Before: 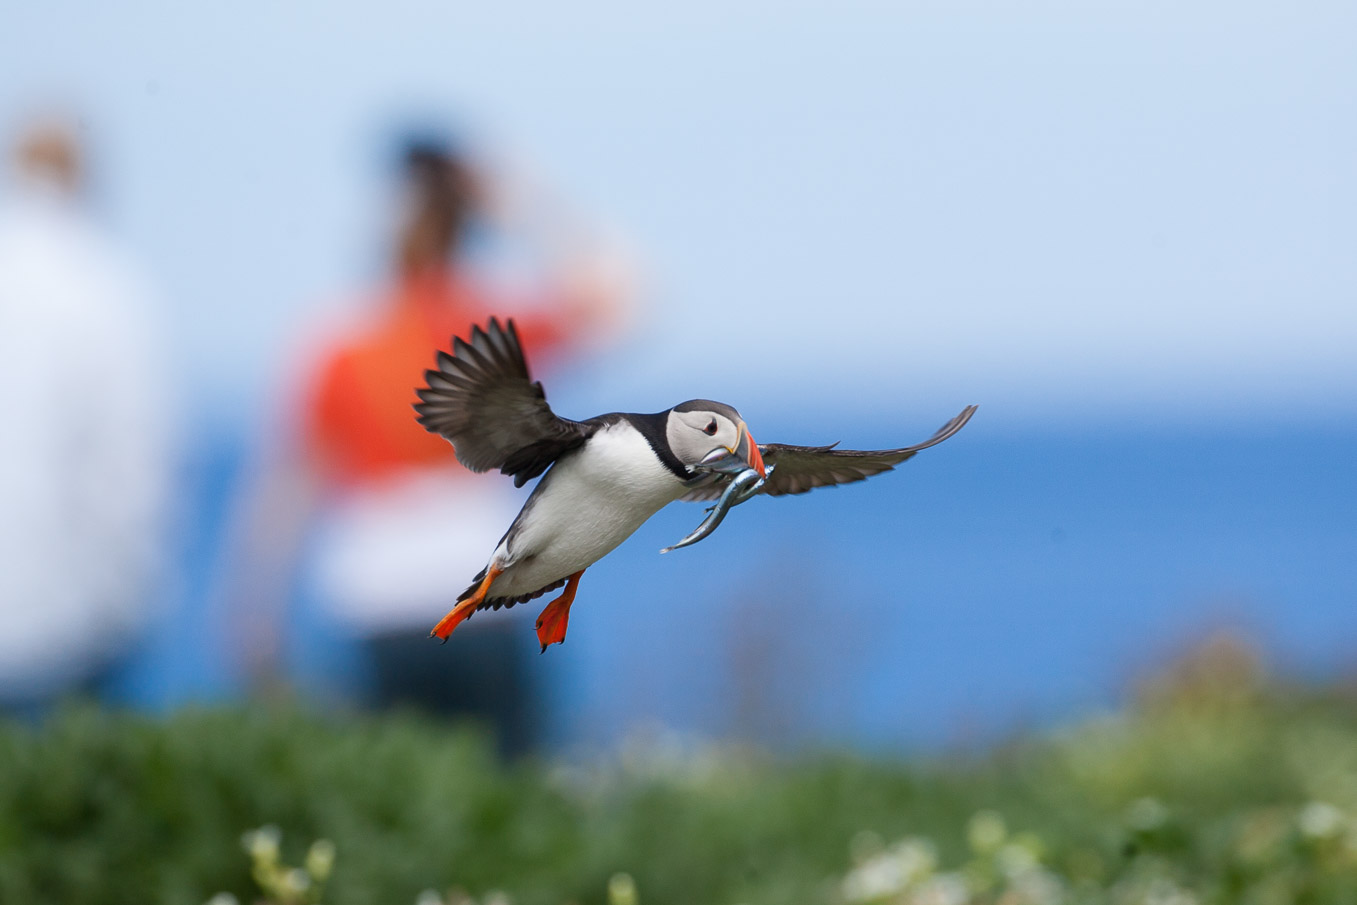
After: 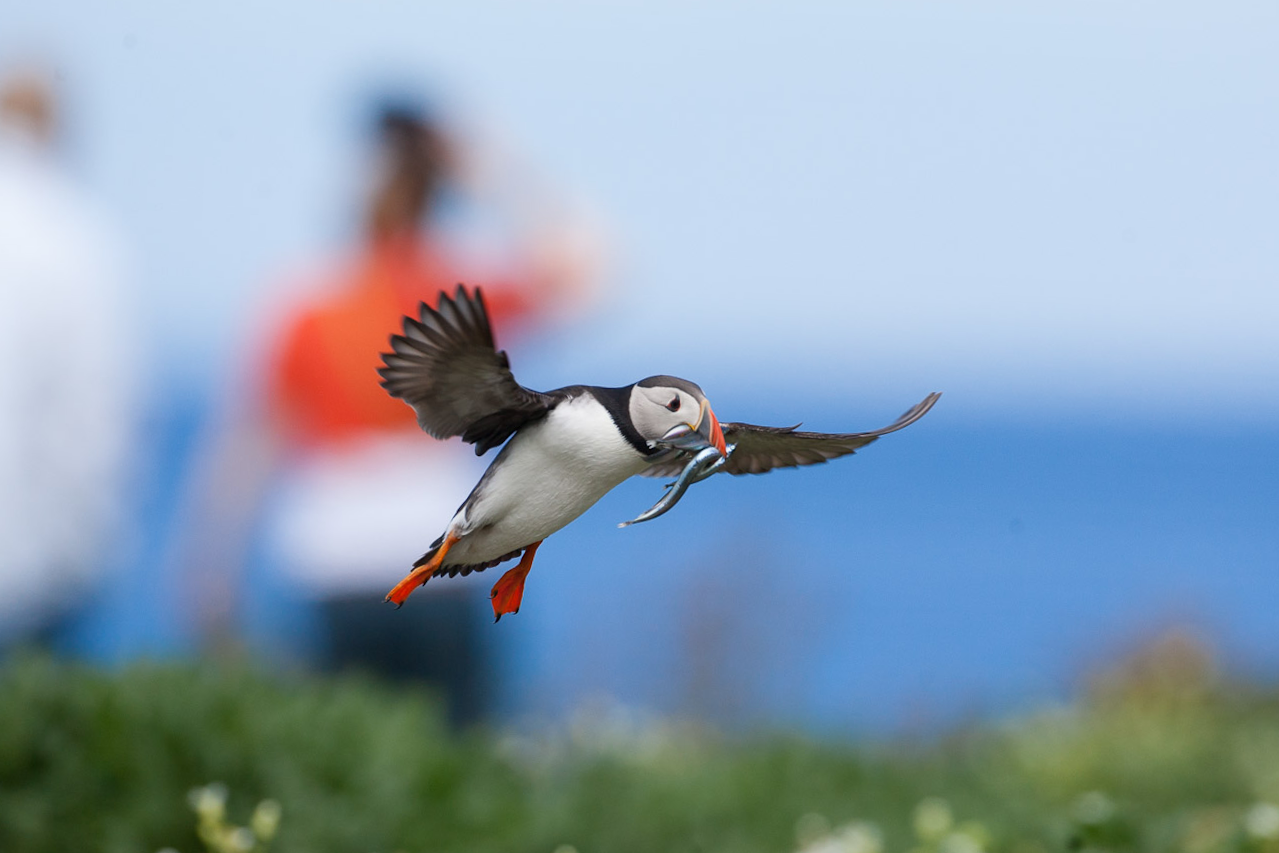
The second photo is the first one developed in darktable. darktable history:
crop and rotate: angle -2.36°
